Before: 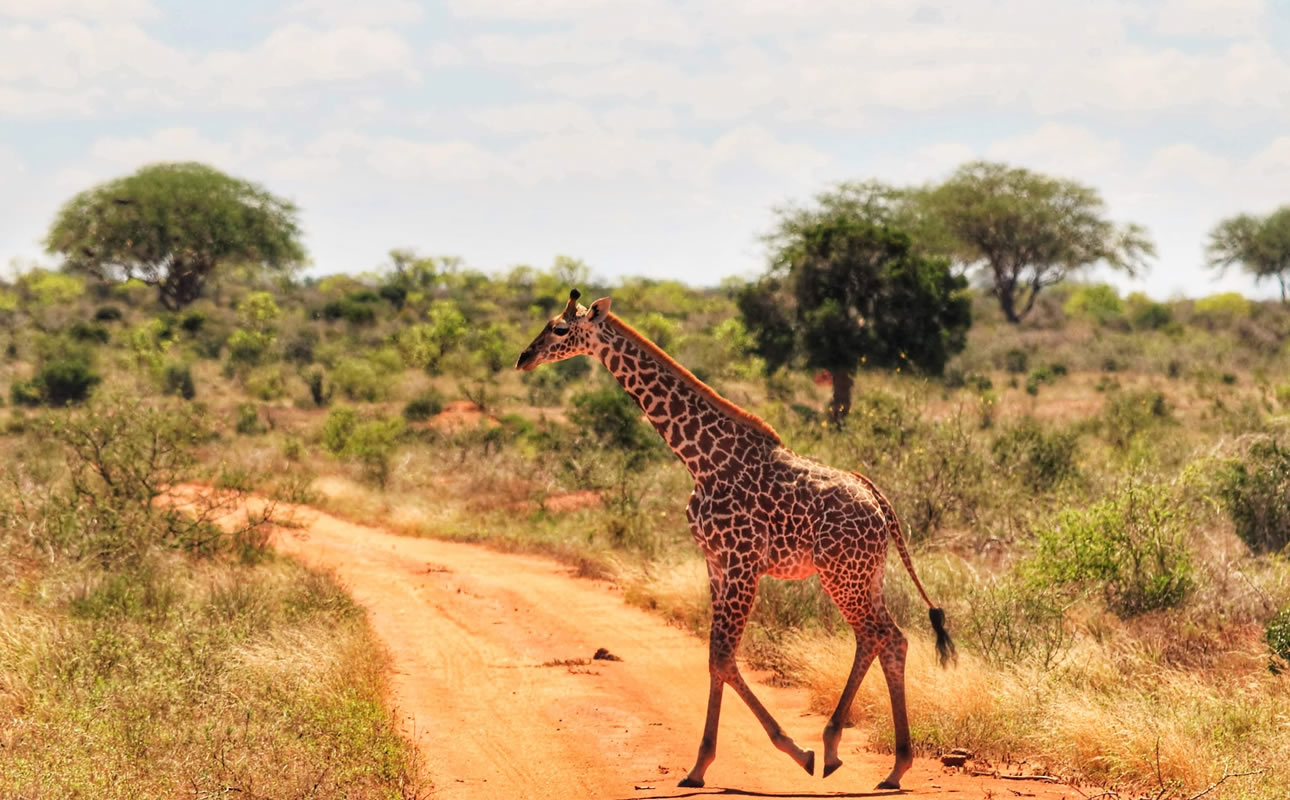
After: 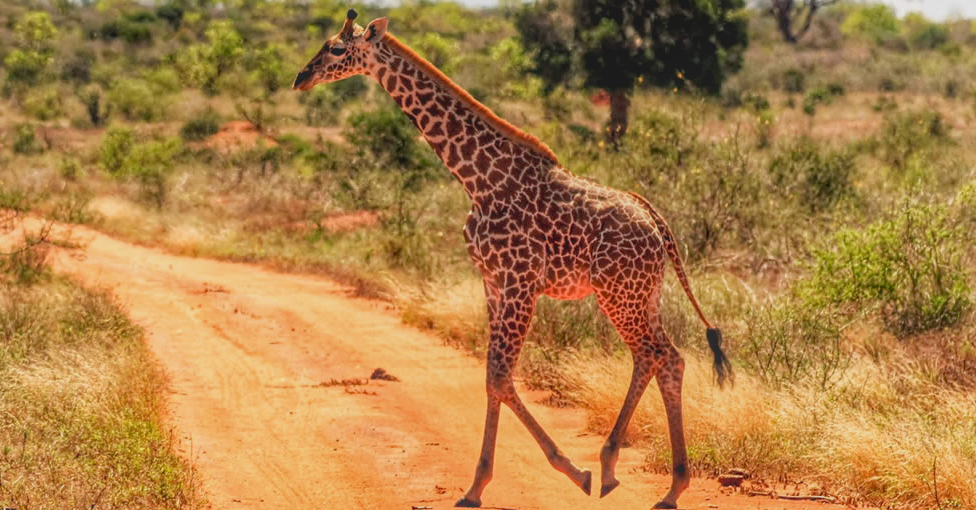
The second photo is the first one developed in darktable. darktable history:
crop and rotate: left 17.299%, top 35.115%, right 7.015%, bottom 1.024%
exposure: black level correction 0.009, exposure -0.159 EV, compensate highlight preservation false
local contrast: highlights 73%, shadows 15%, midtone range 0.197
